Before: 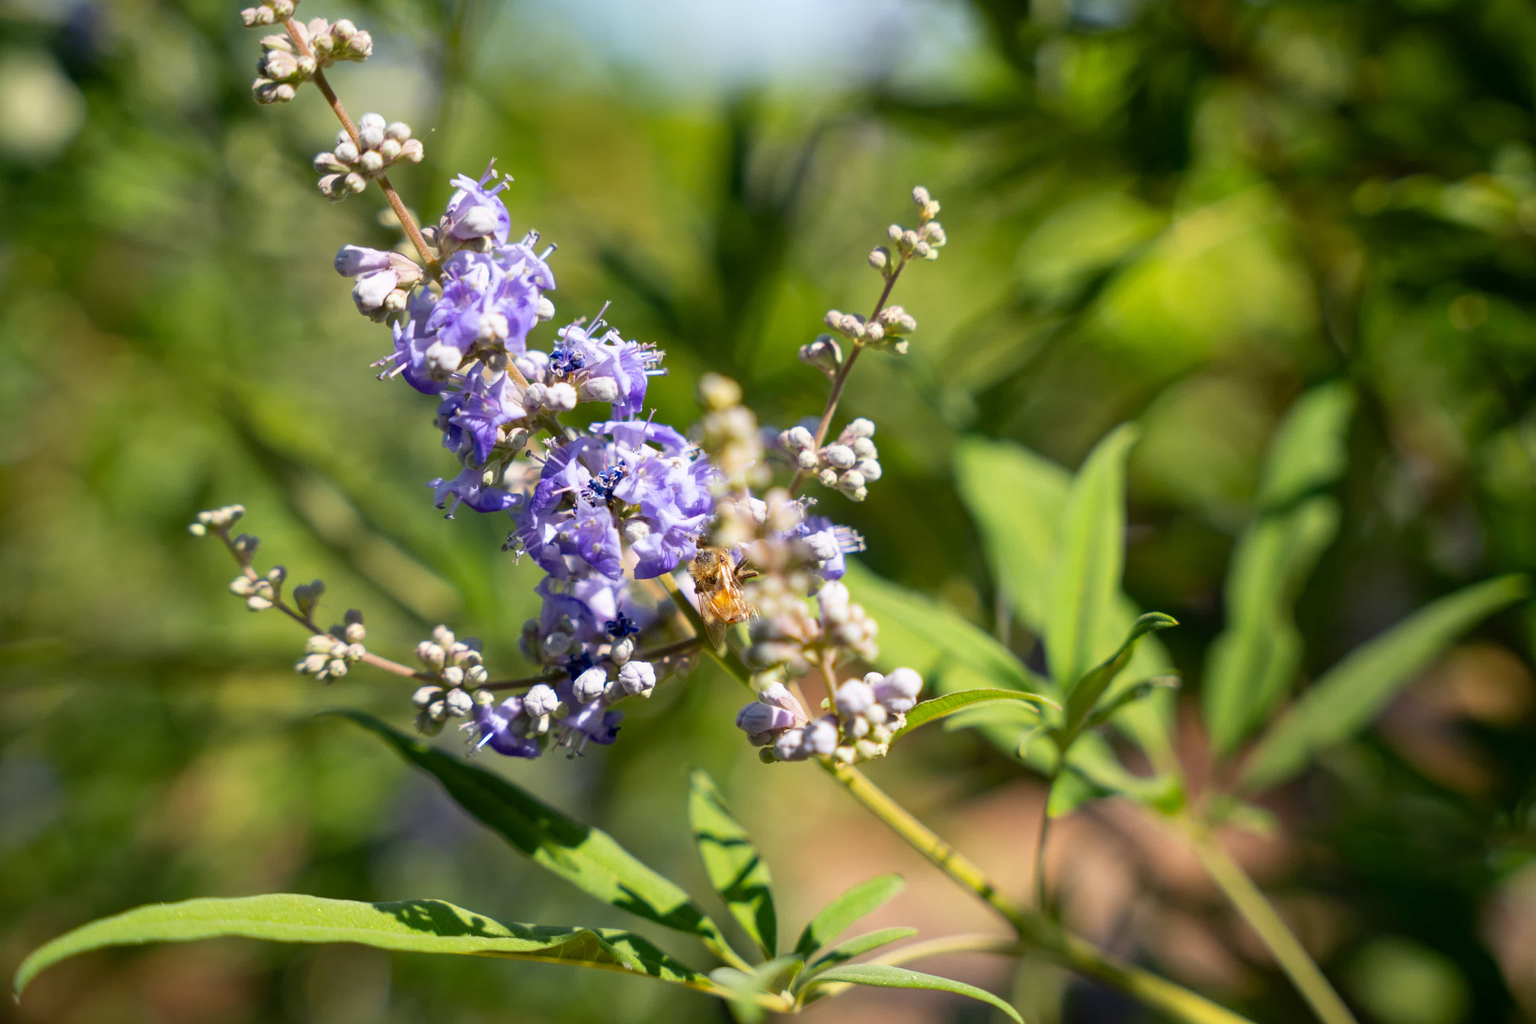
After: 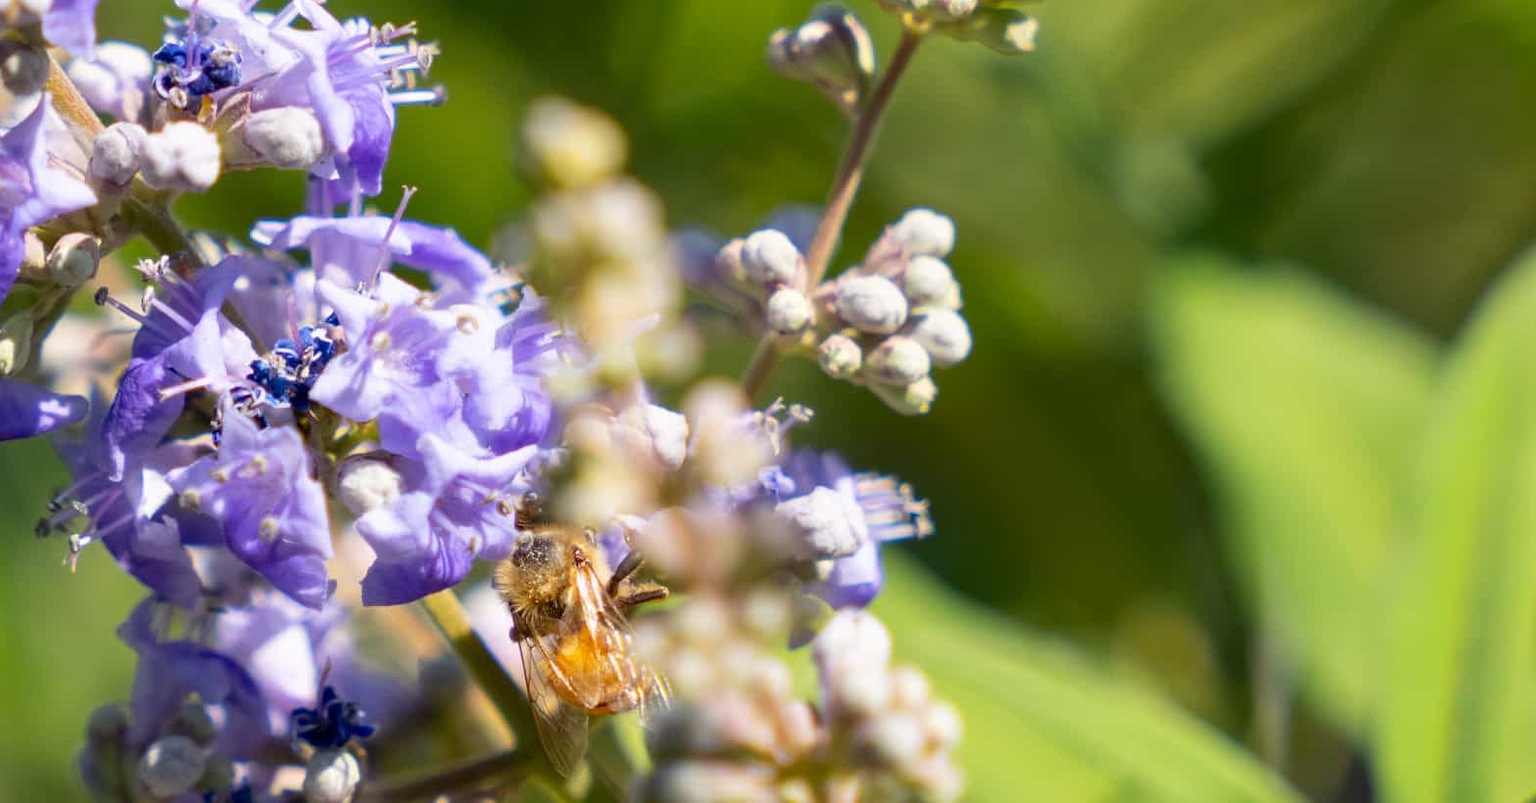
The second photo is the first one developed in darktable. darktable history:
crop: left 31.72%, top 32.564%, right 27.661%, bottom 35.56%
